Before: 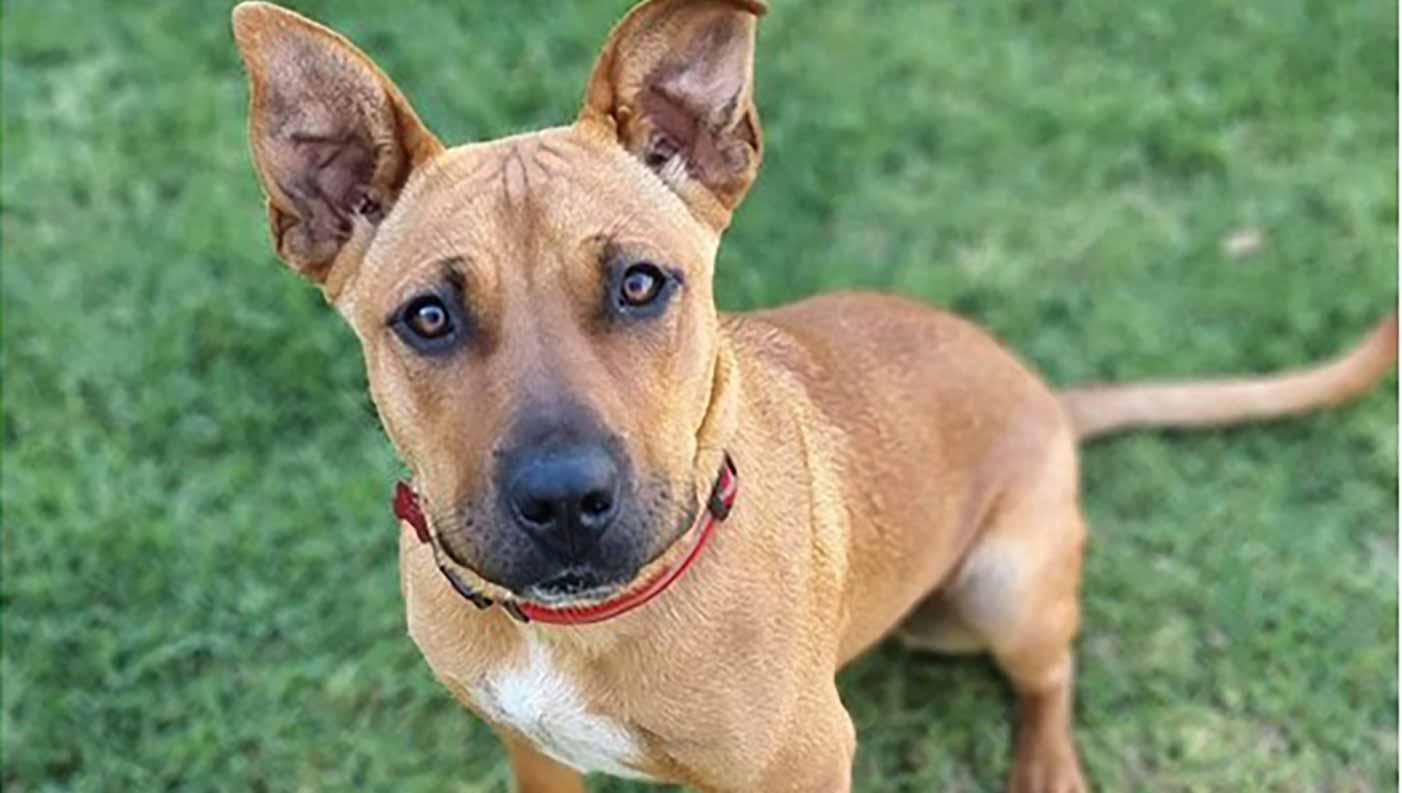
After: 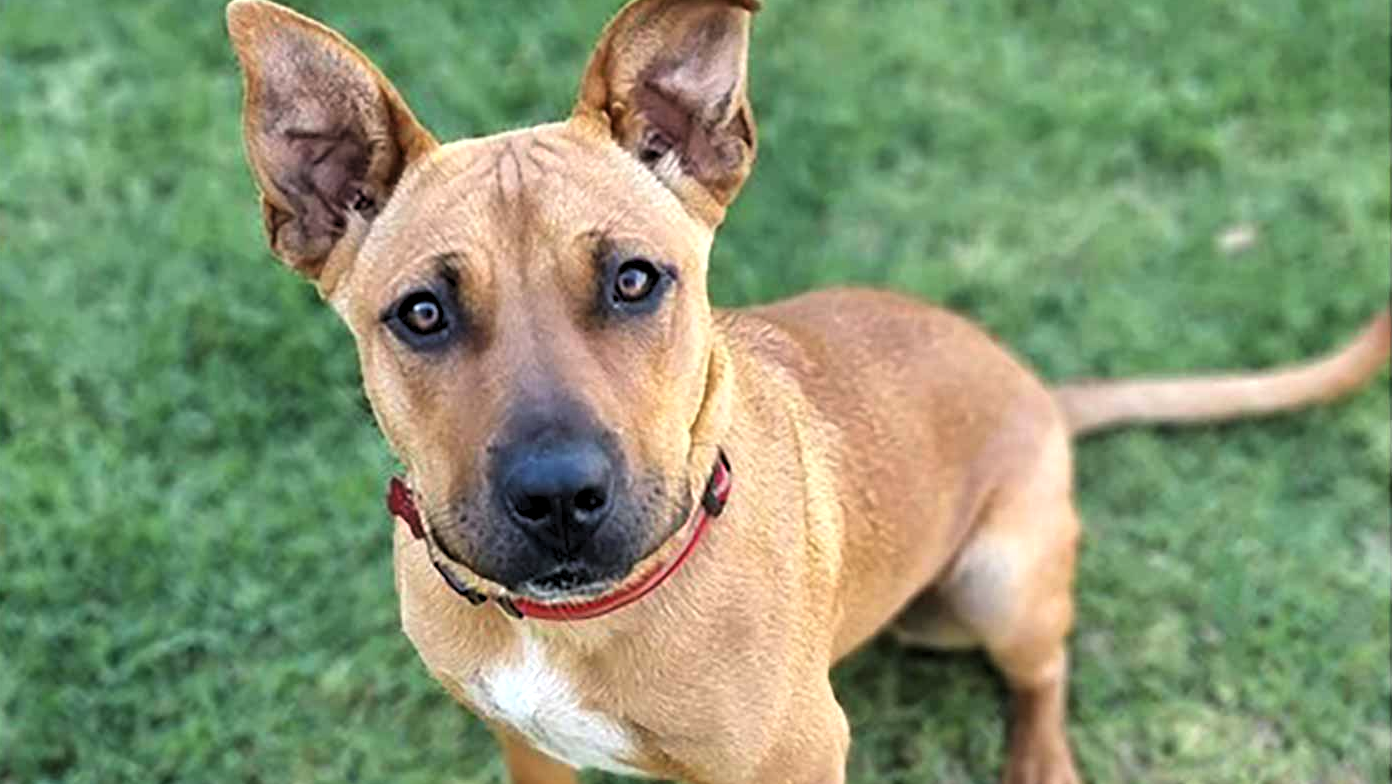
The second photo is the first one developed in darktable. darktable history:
levels: levels [0.062, 0.494, 0.925]
crop: left 0.463%, top 0.52%, right 0.203%, bottom 0.552%
